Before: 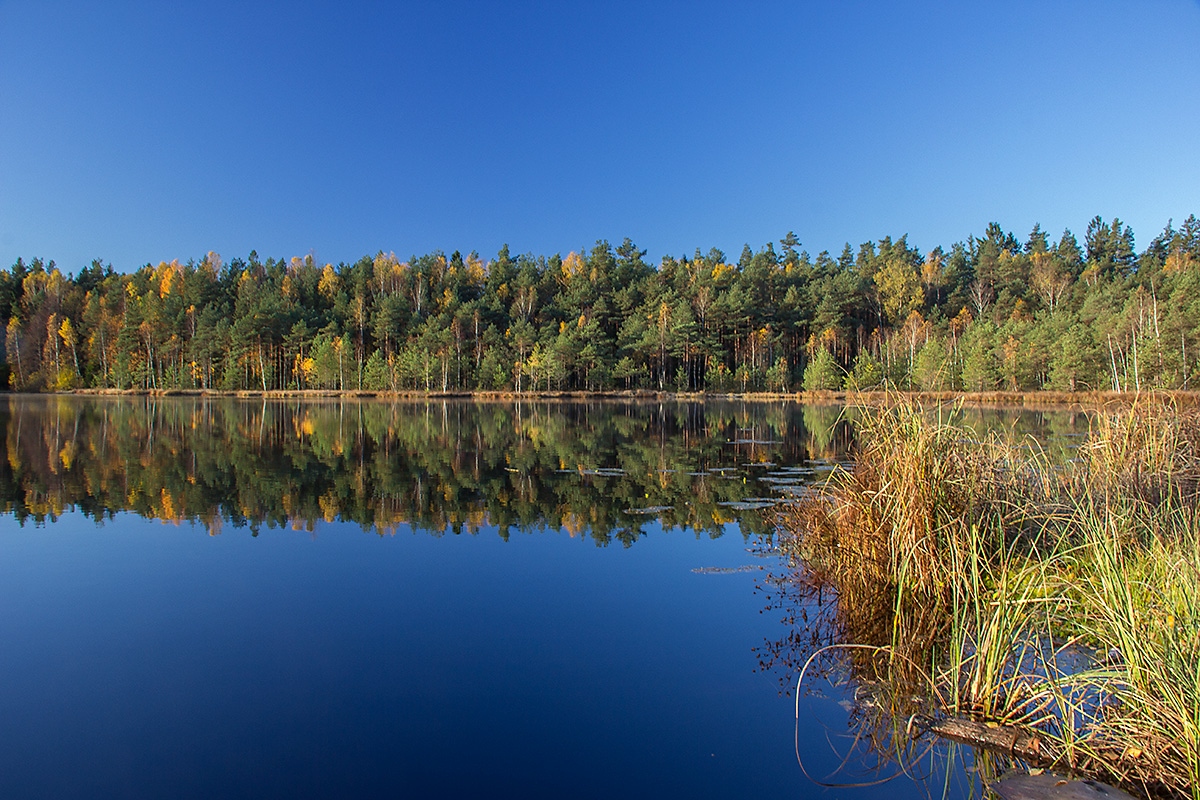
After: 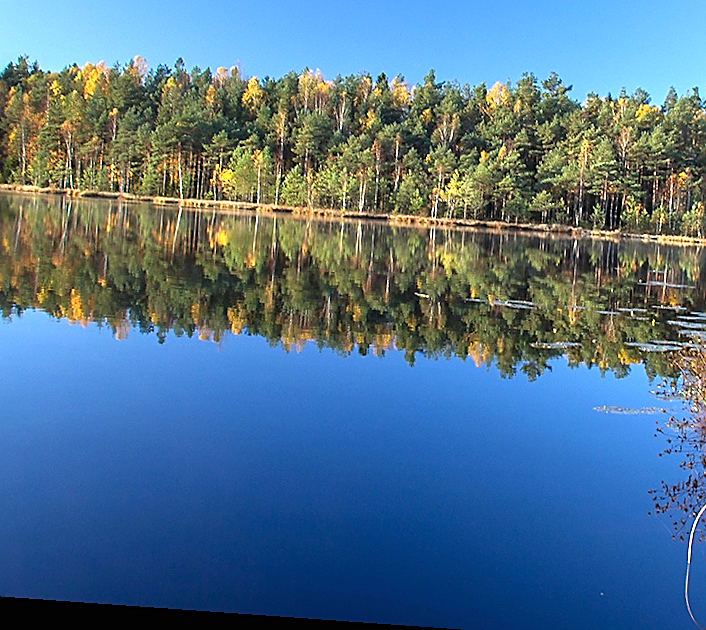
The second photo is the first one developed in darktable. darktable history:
crop: left 8.966%, top 23.852%, right 34.699%, bottom 4.703%
rotate and perspective: rotation 4.1°, automatic cropping off
exposure: black level correction 0, exposure 1.1 EV, compensate highlight preservation false
sharpen: on, module defaults
